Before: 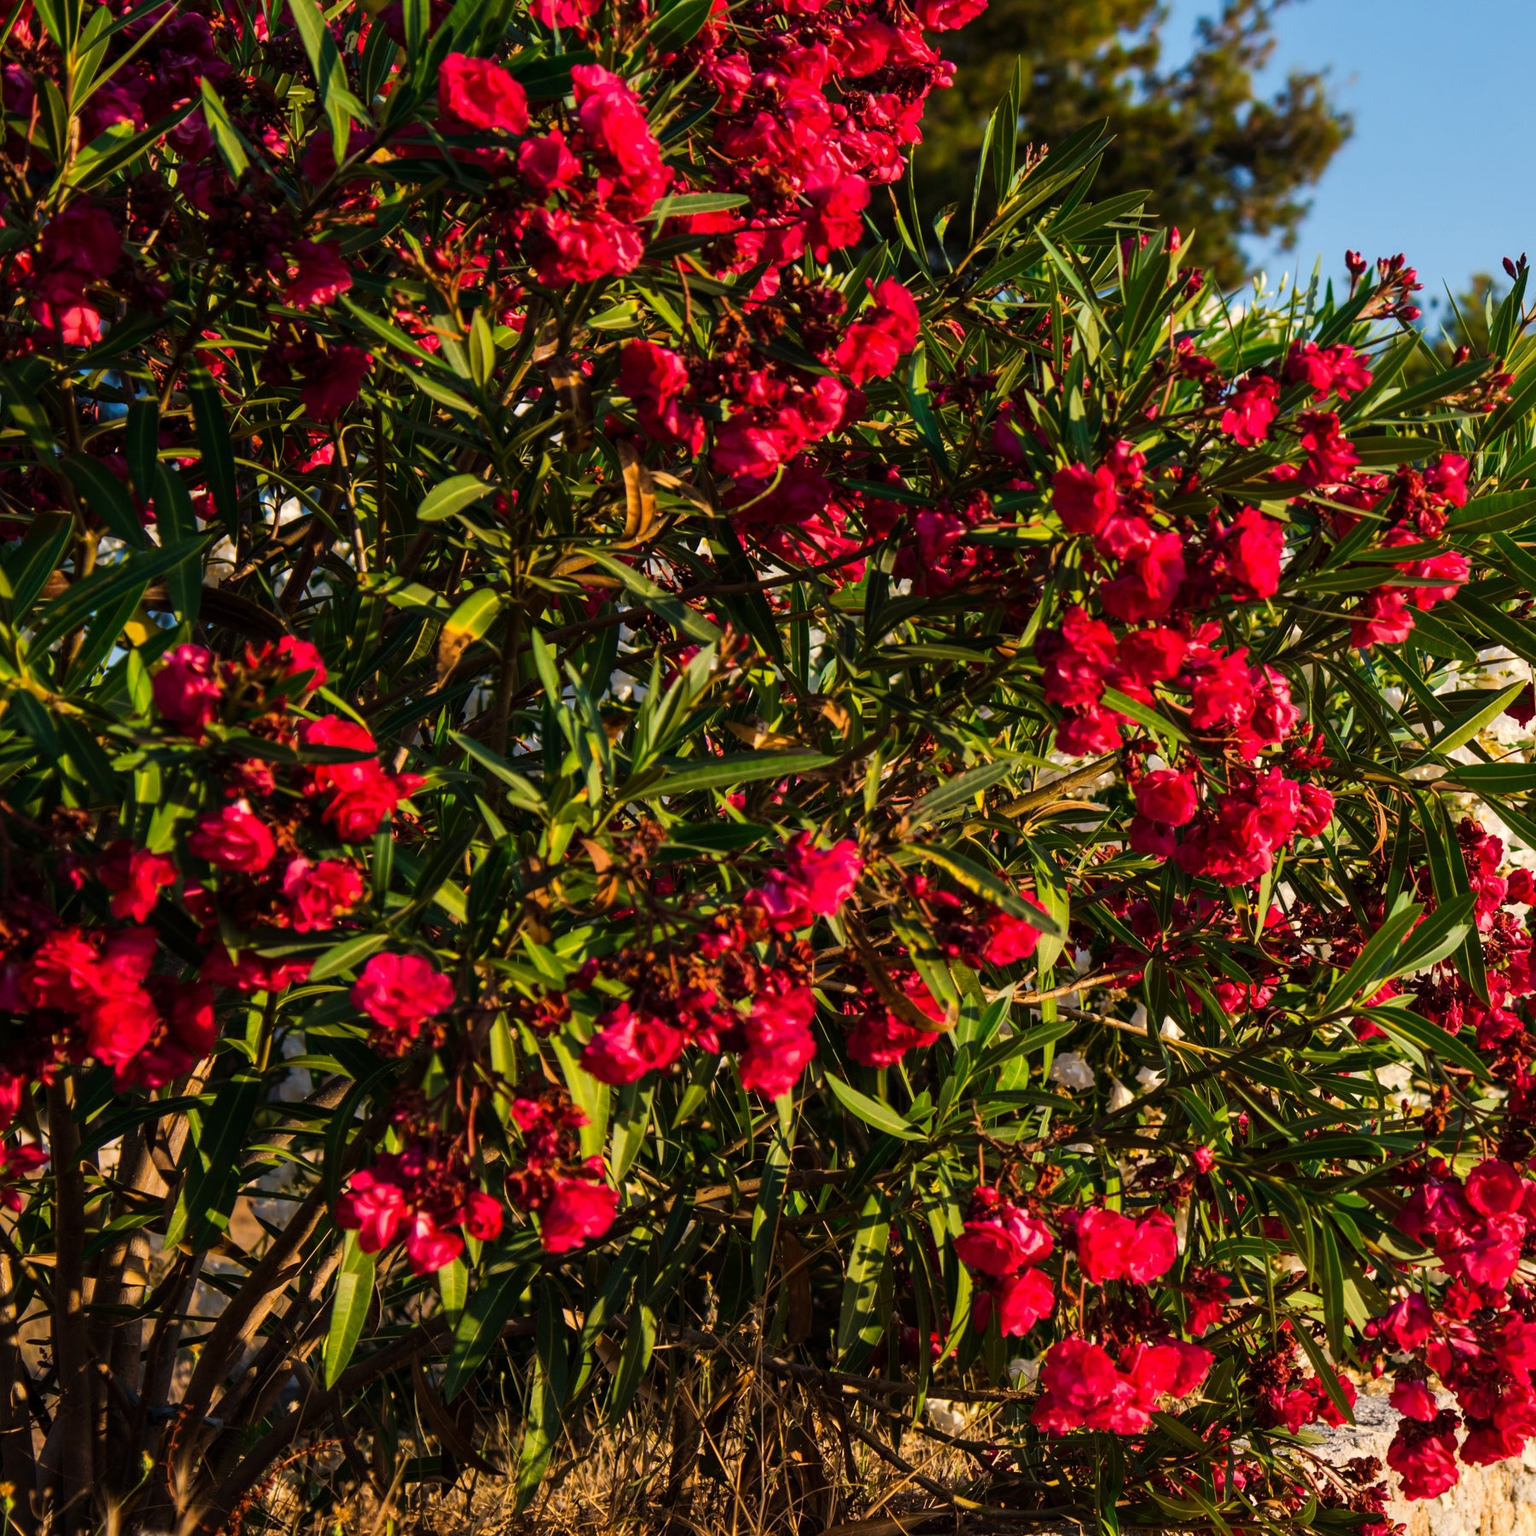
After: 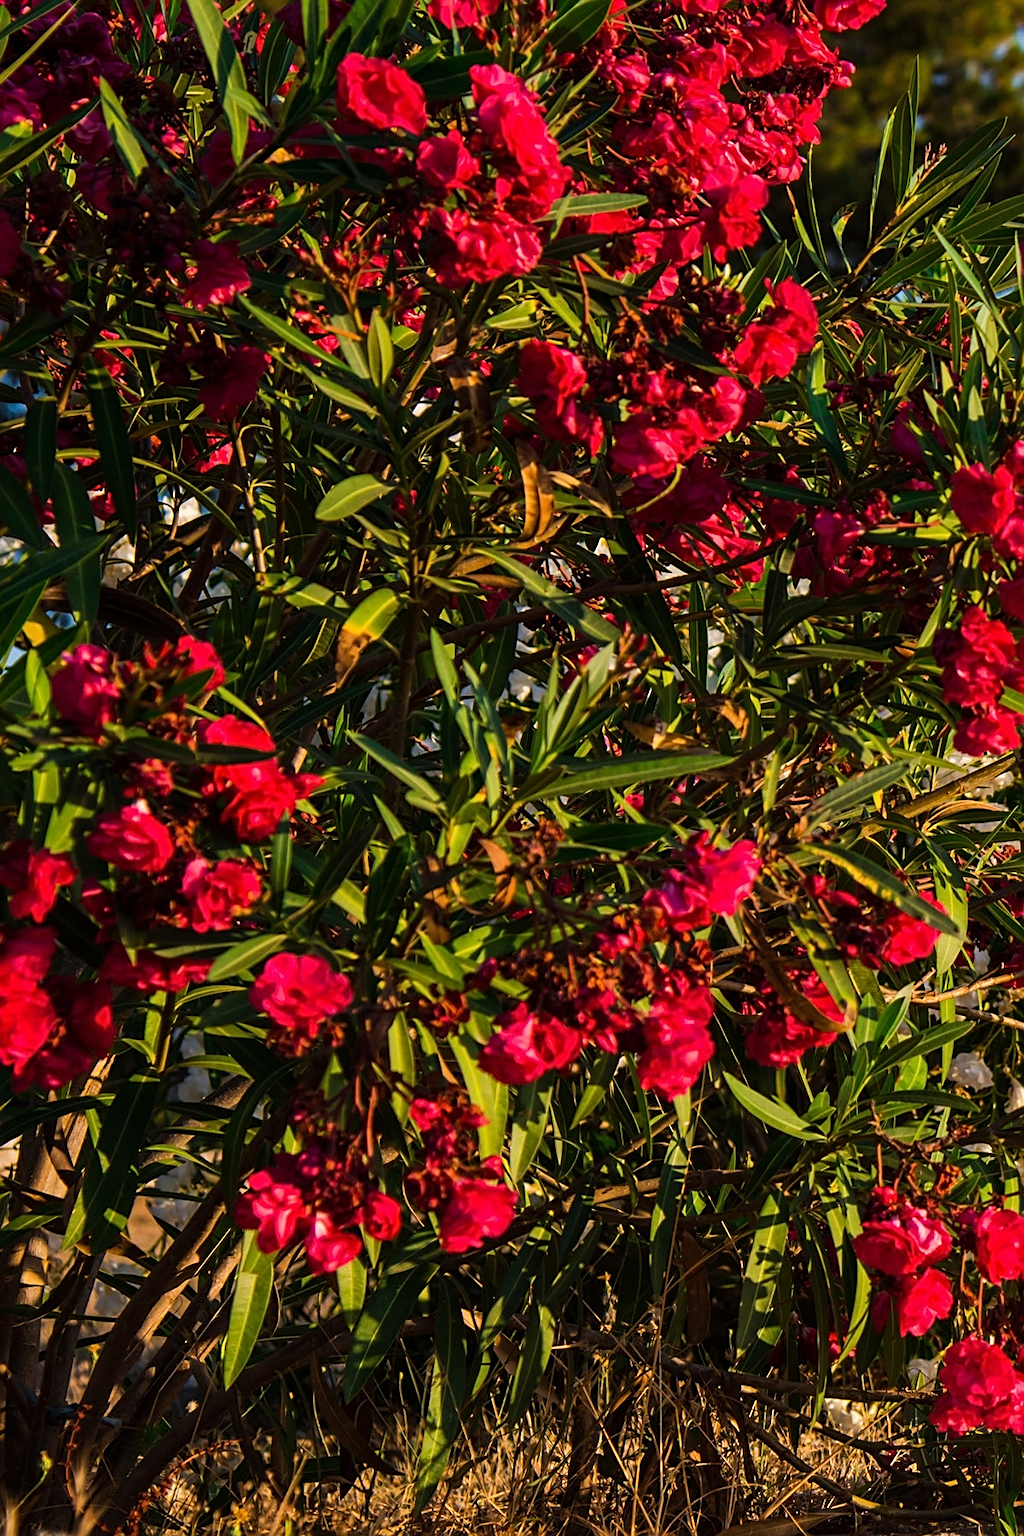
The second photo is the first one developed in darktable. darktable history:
crop and rotate: left 6.617%, right 26.717%
sharpen: on, module defaults
